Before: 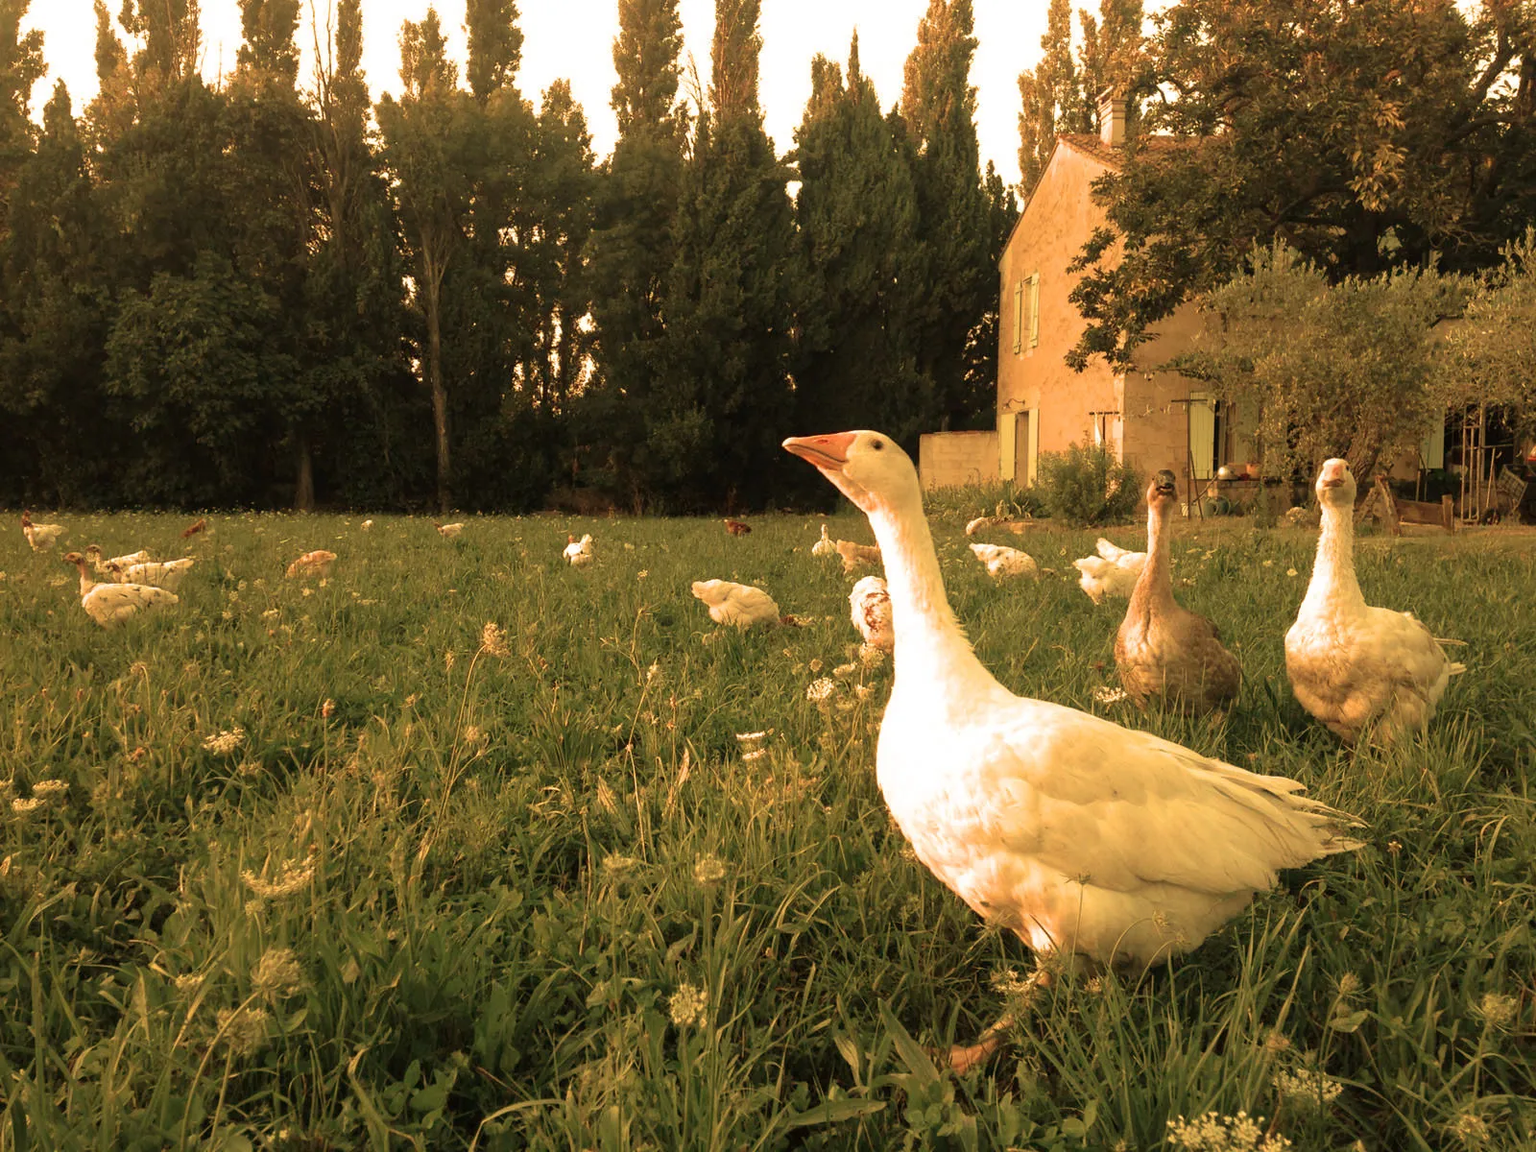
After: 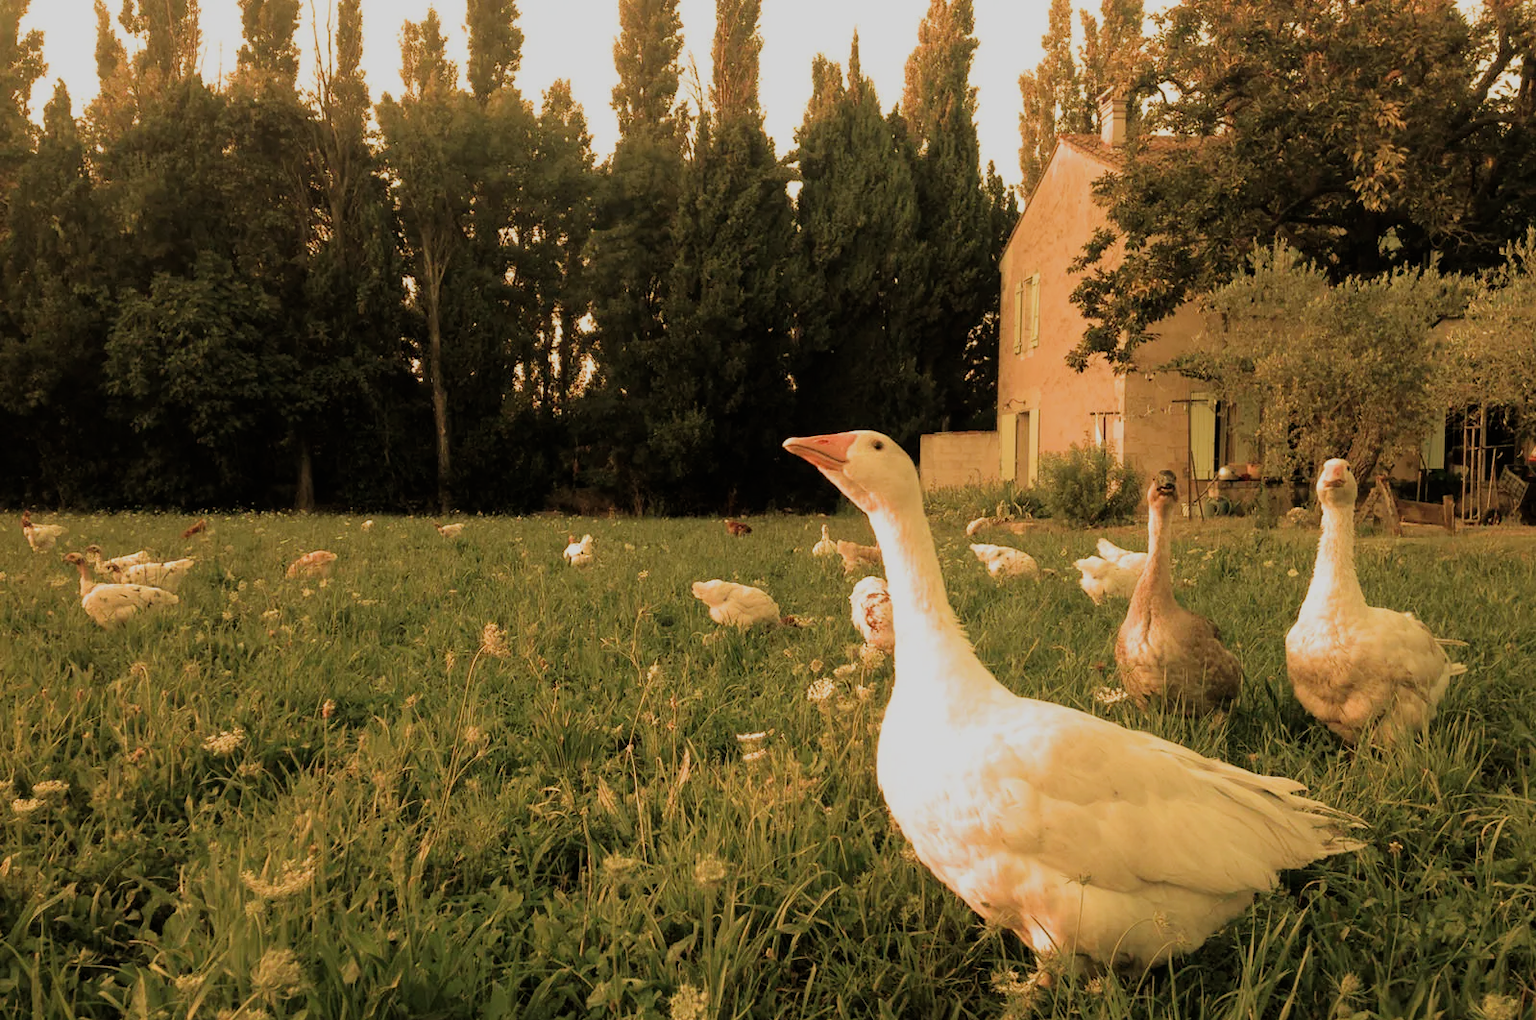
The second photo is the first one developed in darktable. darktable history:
crop and rotate: top 0%, bottom 11.49%
filmic rgb: black relative exposure -7.65 EV, white relative exposure 4.56 EV, hardness 3.61
